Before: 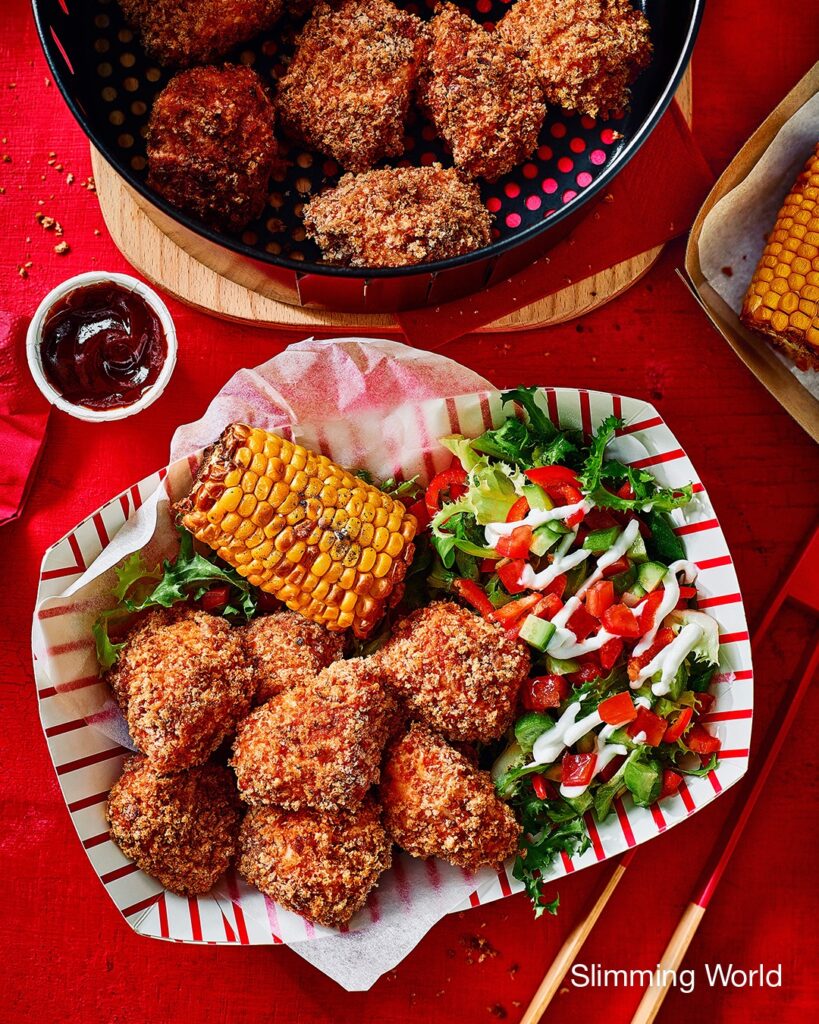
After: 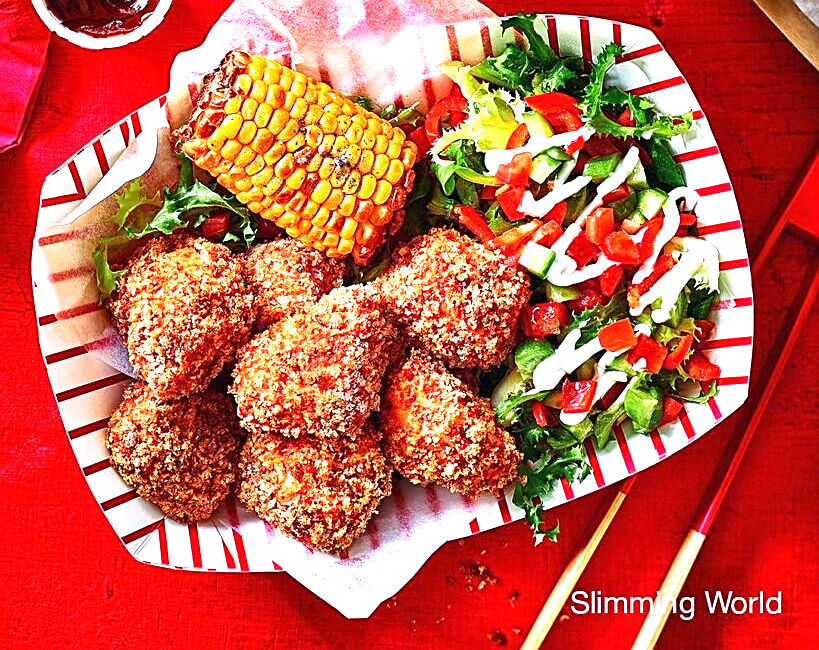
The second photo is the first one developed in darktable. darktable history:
white balance: red 1.004, blue 1.096
crop and rotate: top 36.435%
exposure: black level correction 0, exposure 1.198 EV, compensate exposure bias true, compensate highlight preservation false
sharpen: on, module defaults
